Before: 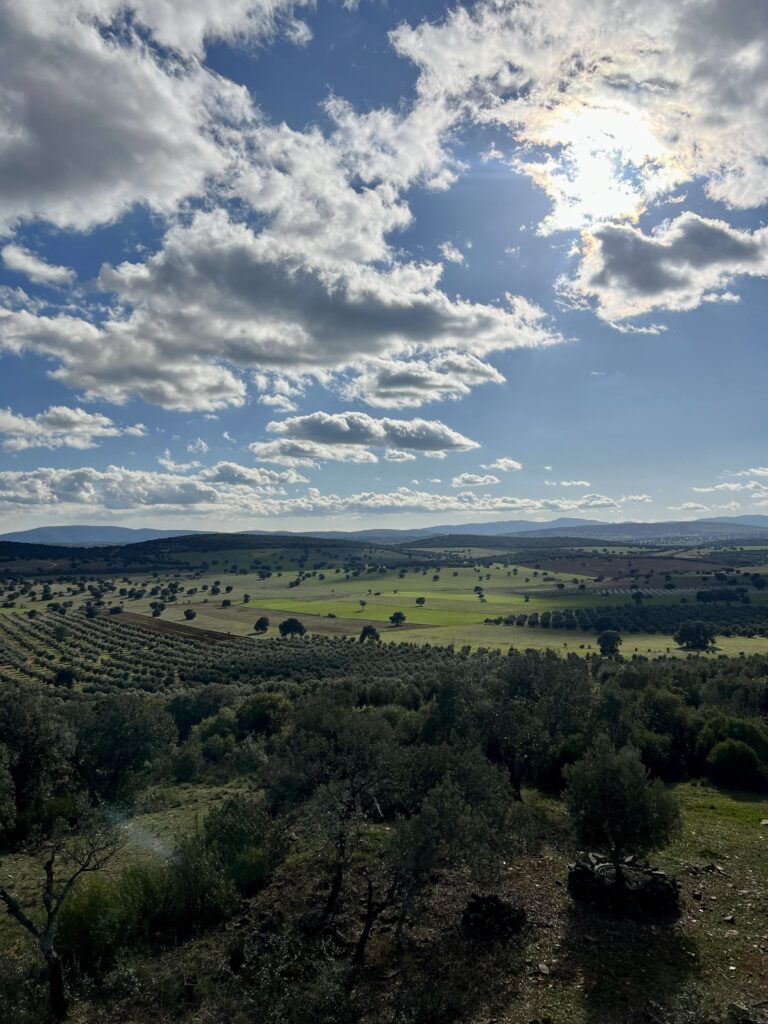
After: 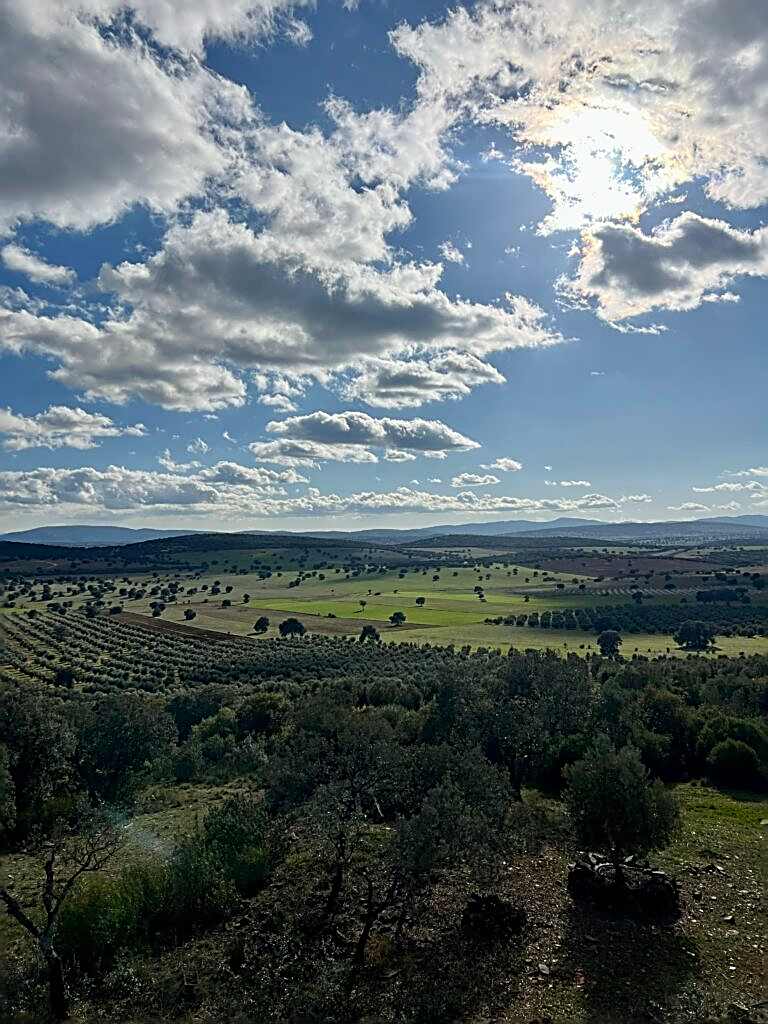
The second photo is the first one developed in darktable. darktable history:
sharpen: amount 0.998
